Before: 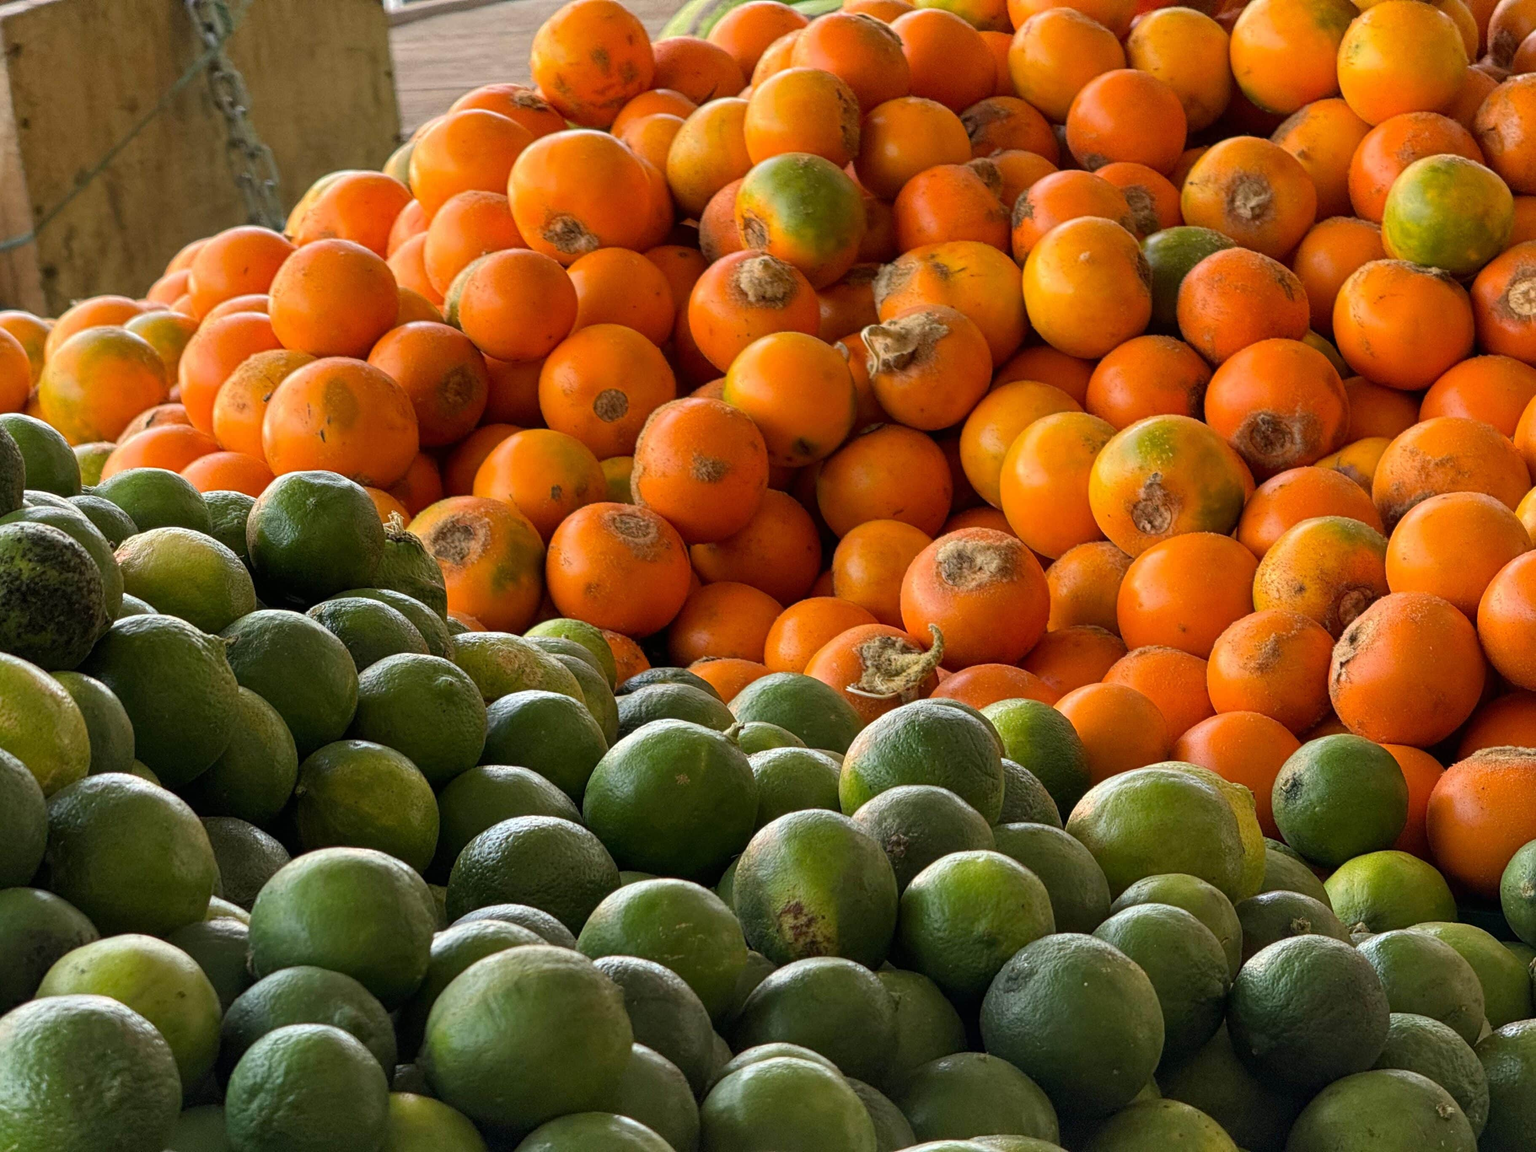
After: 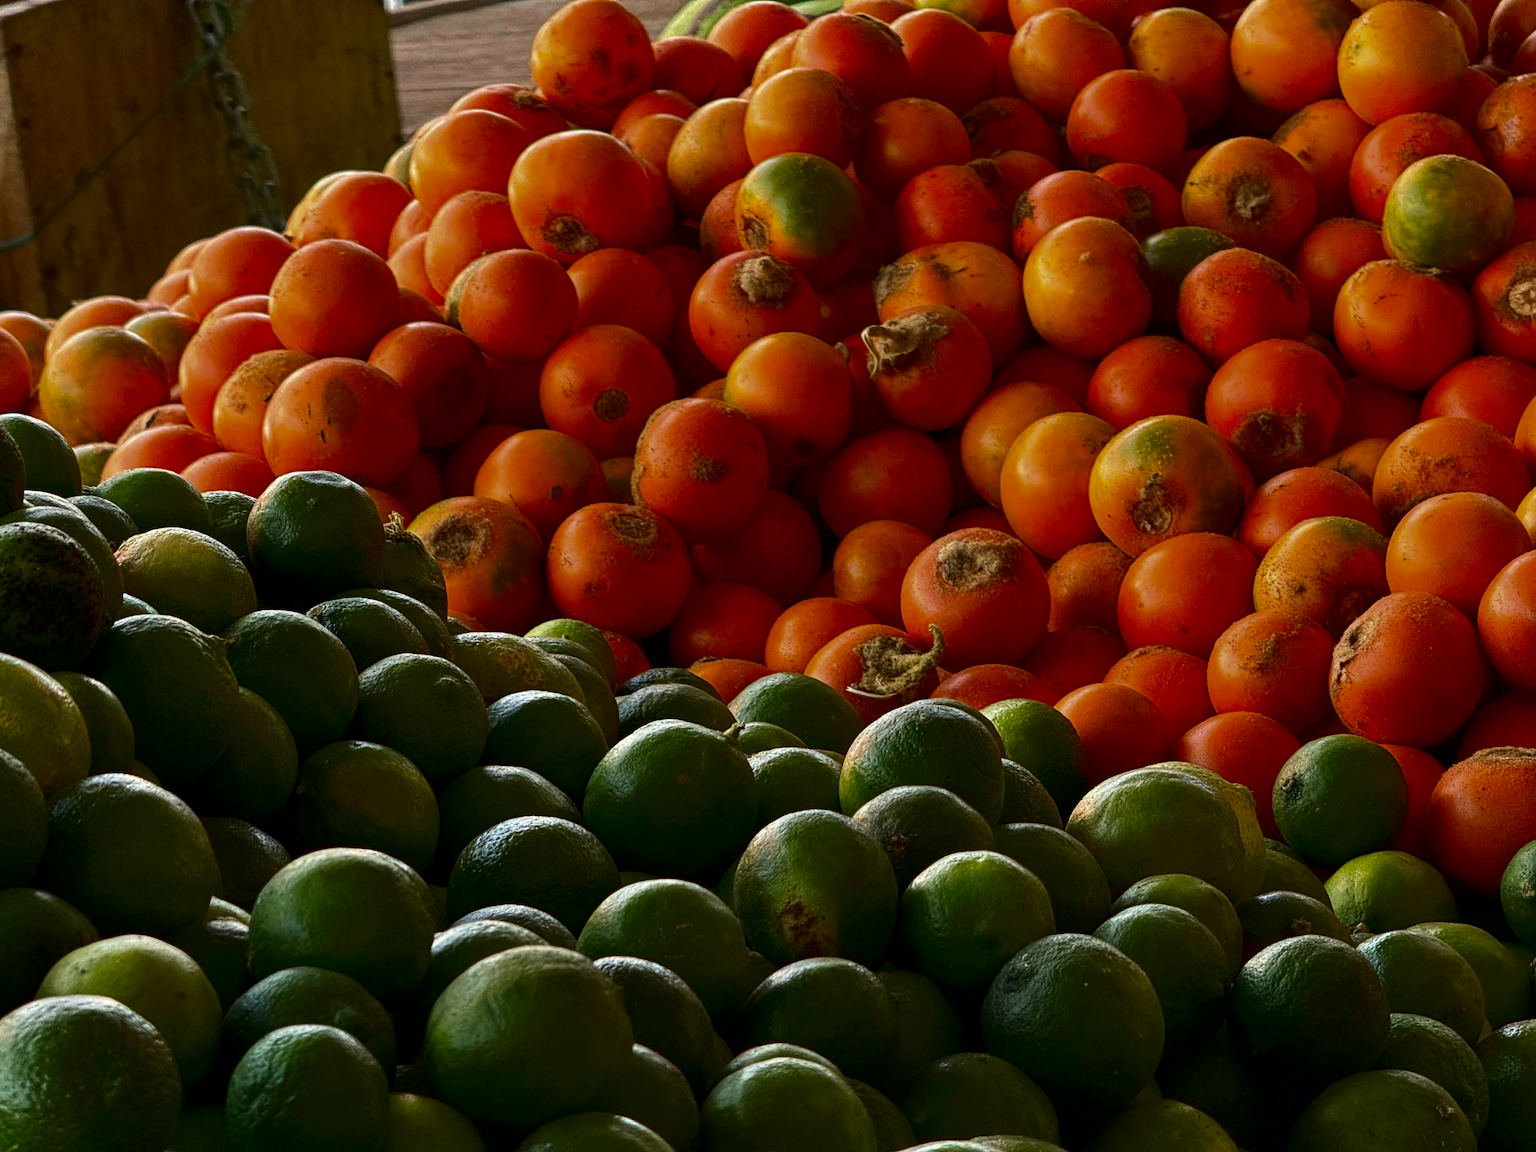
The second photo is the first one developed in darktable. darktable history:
contrast brightness saturation: brightness -0.502
velvia: on, module defaults
